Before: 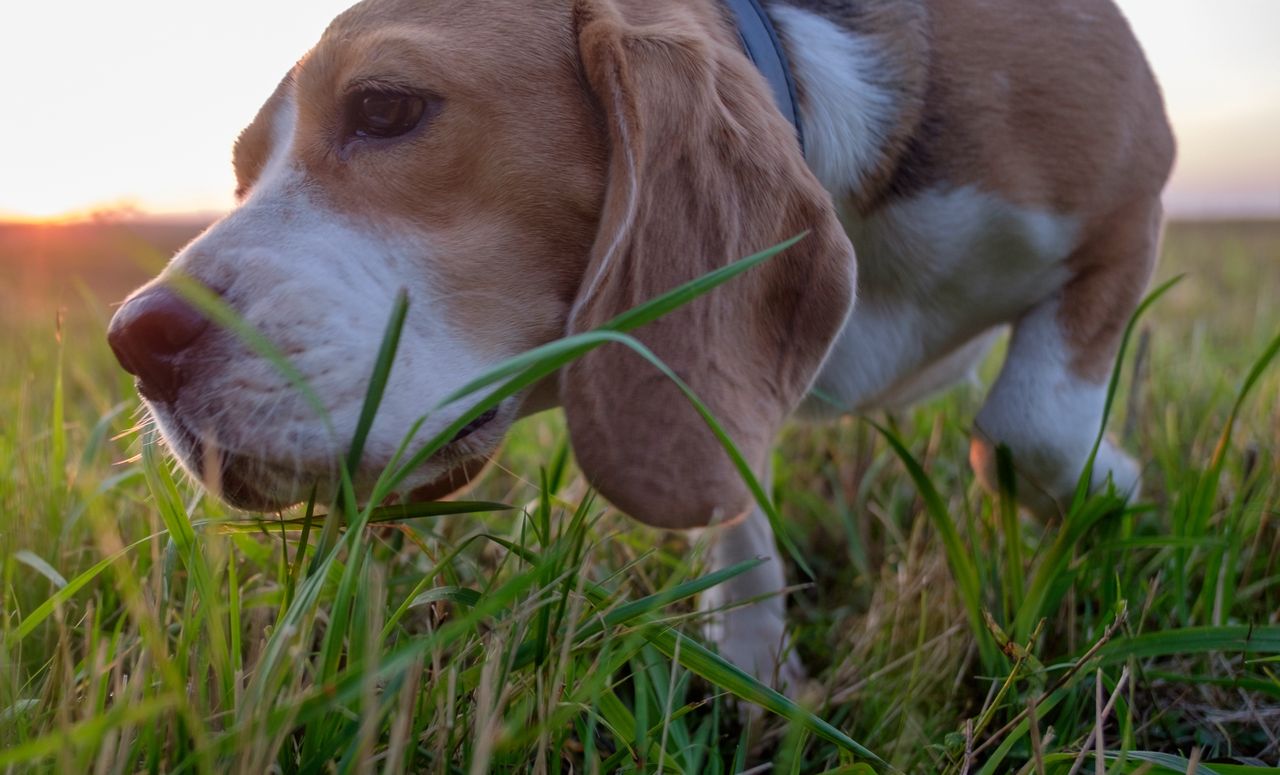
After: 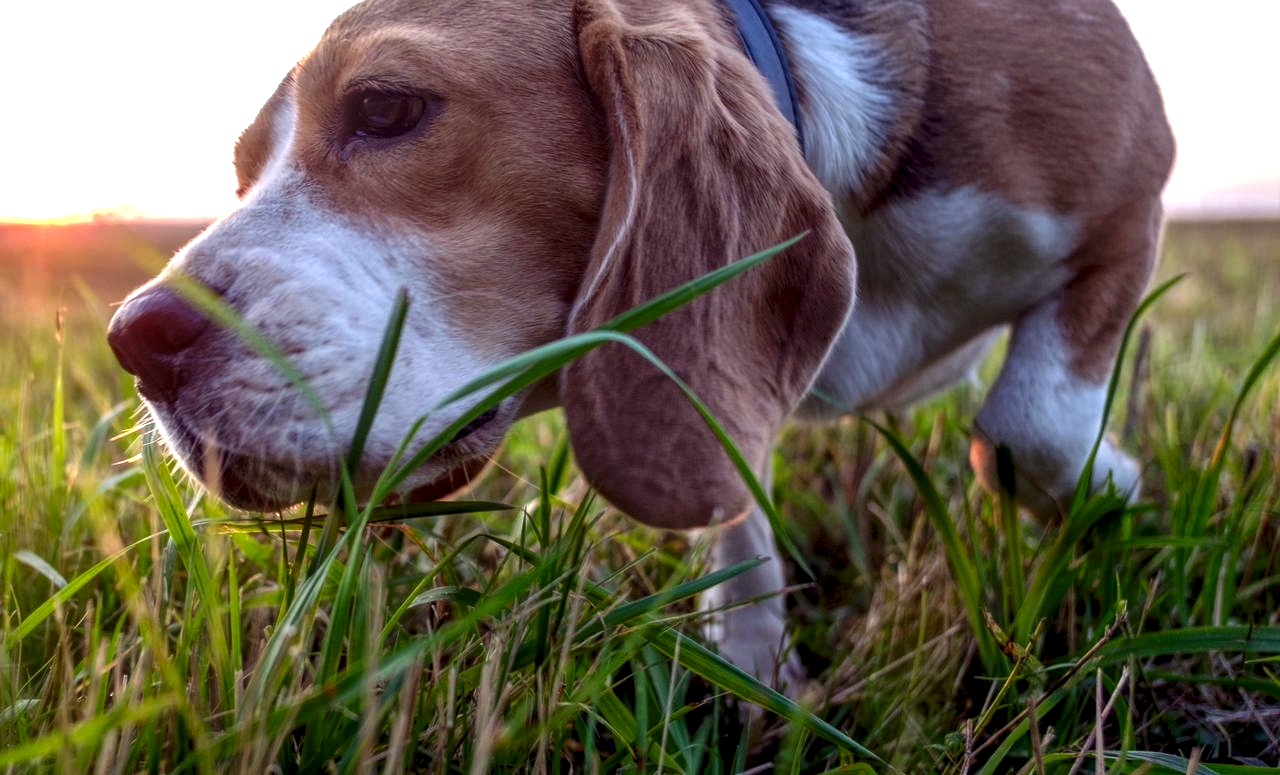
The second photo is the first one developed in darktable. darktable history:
contrast brightness saturation: contrast 0.067, brightness -0.129, saturation 0.061
exposure: exposure 0.567 EV, compensate highlight preservation false
local contrast: highlights 94%, shadows 84%, detail 160%, midtone range 0.2
color balance rgb: shadows lift › luminance 0.603%, shadows lift › chroma 6.822%, shadows lift › hue 299.45°, perceptual saturation grading › global saturation 0.275%, contrast 14.971%
